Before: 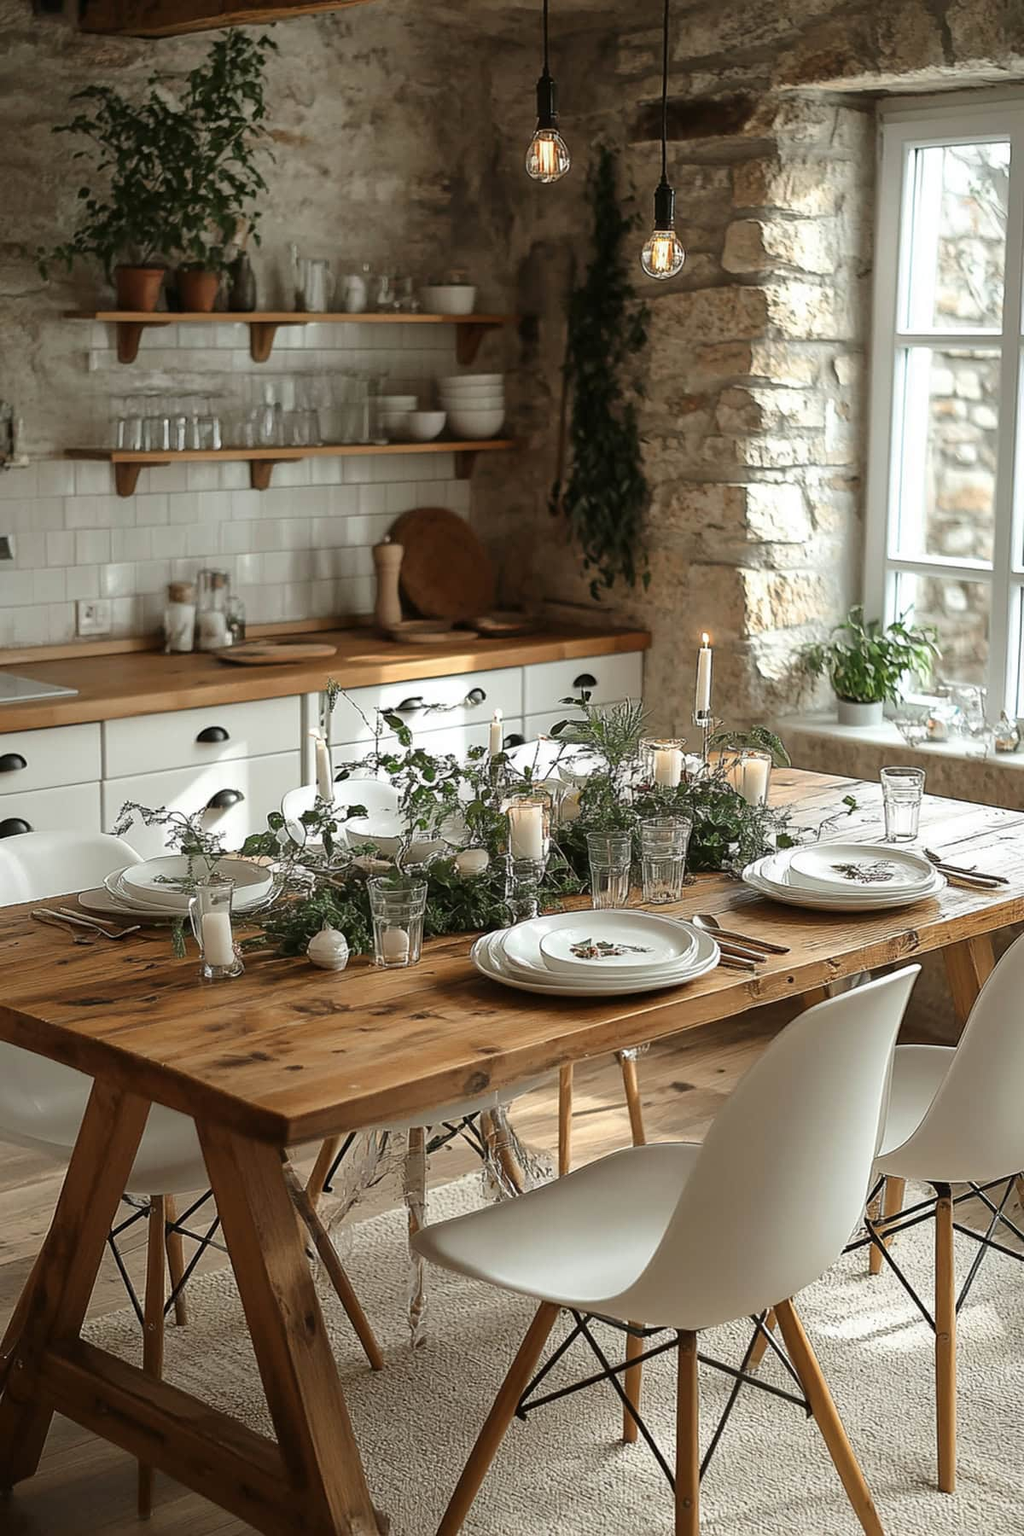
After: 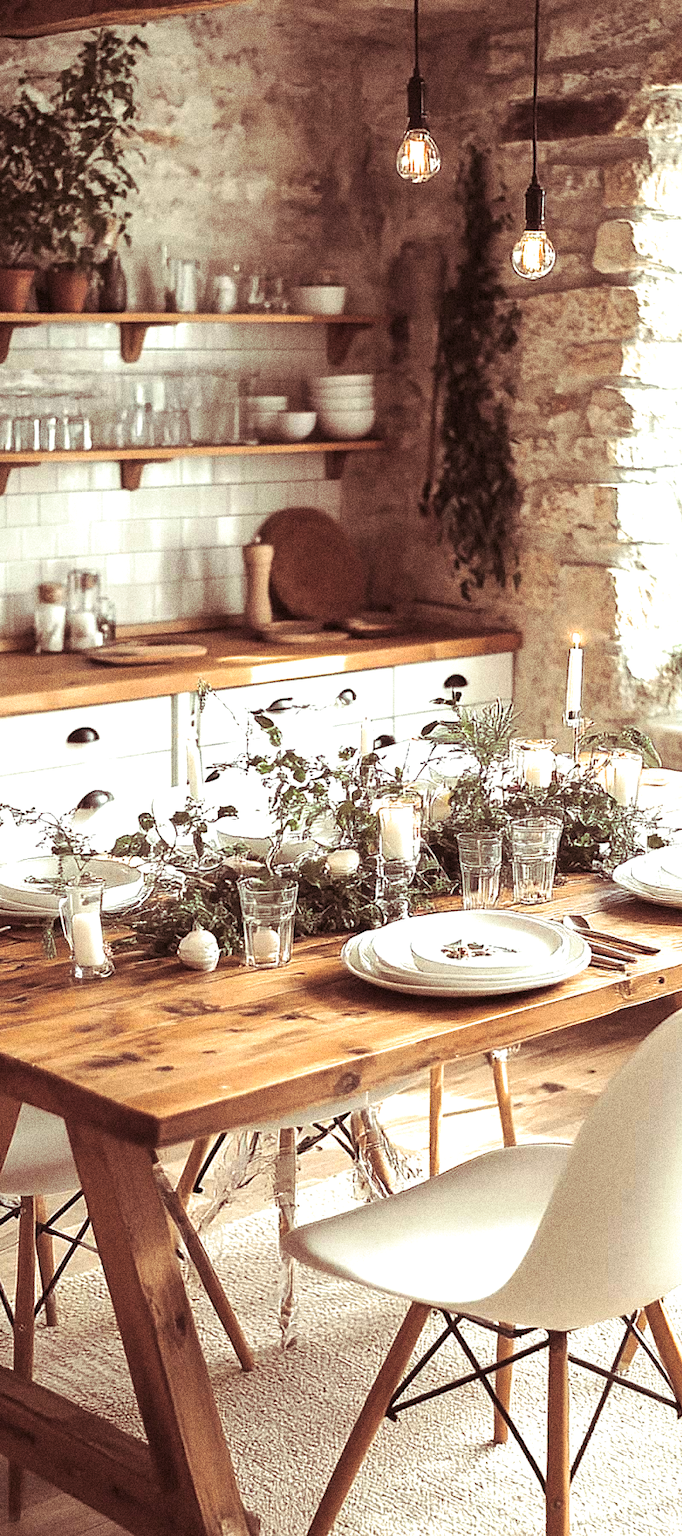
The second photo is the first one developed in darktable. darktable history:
exposure: black level correction 0, exposure 1.388 EV, compensate exposure bias true, compensate highlight preservation false
split-toning: on, module defaults
grain: coarseness 14.49 ISO, strength 48.04%, mid-tones bias 35%
crop and rotate: left 12.673%, right 20.66%
